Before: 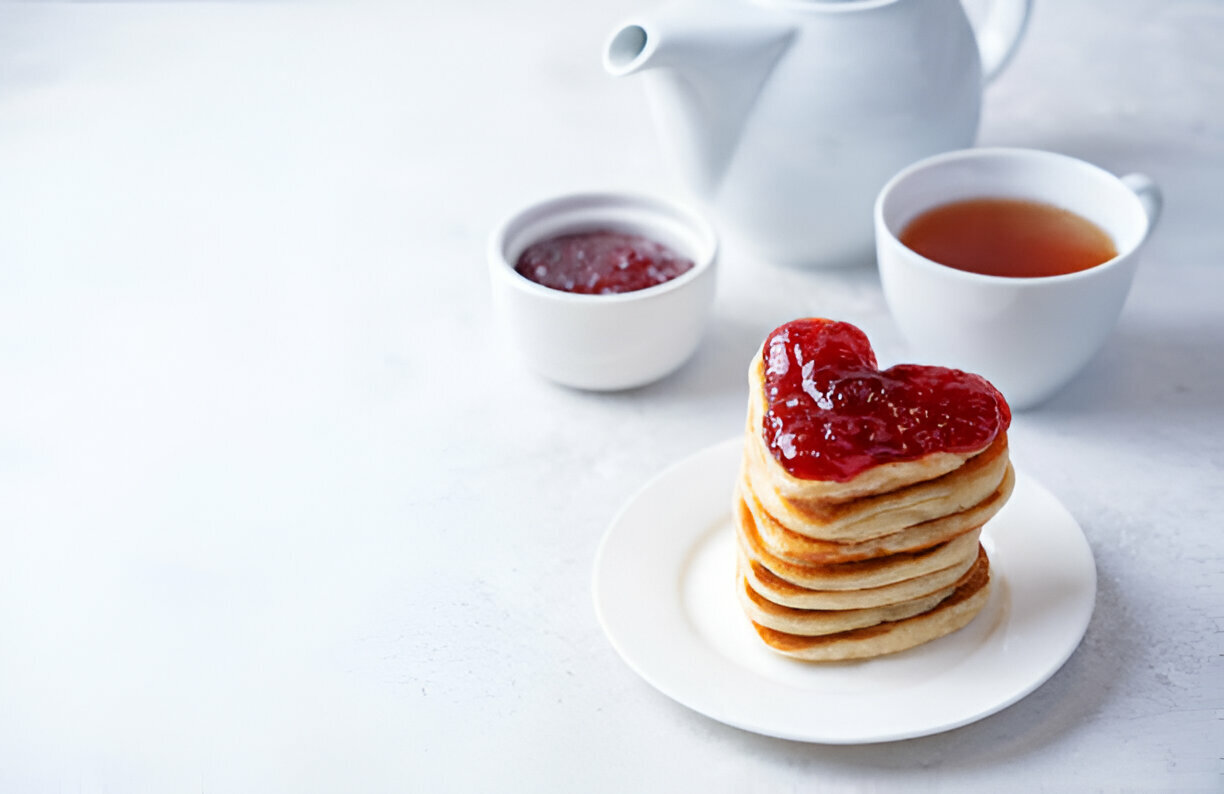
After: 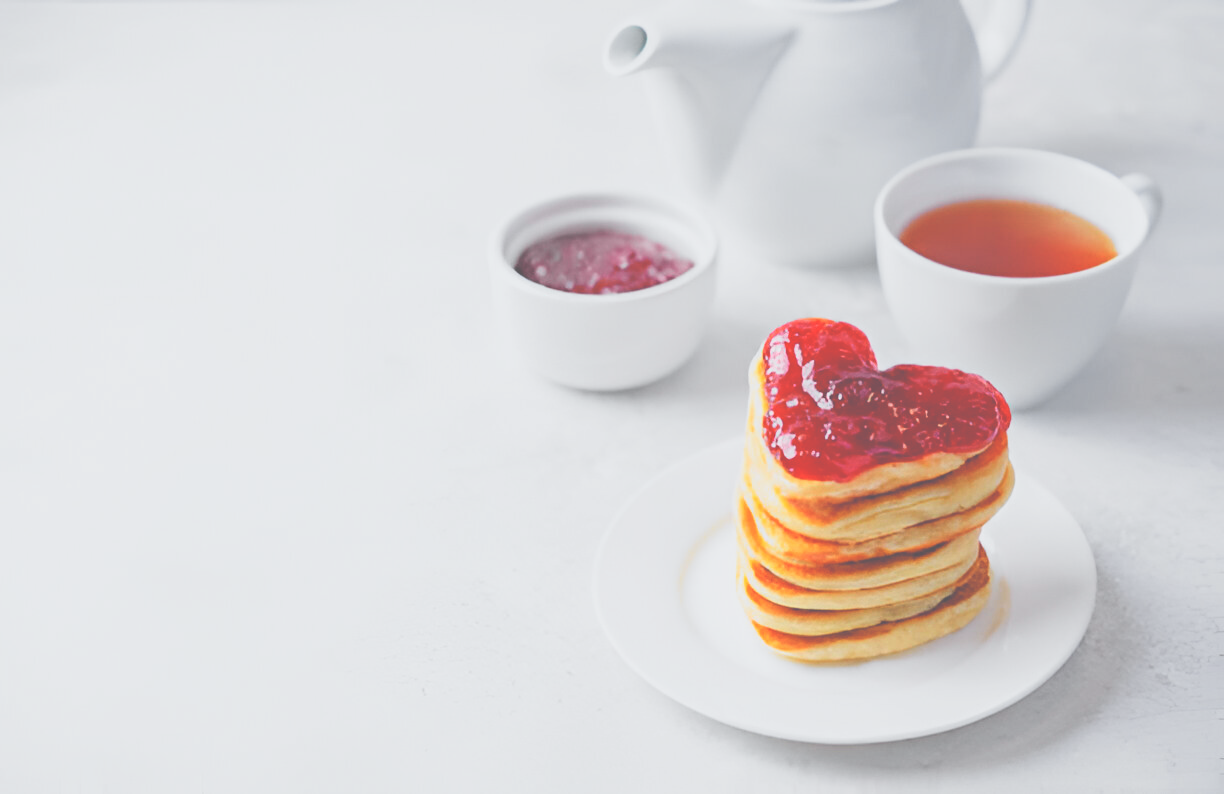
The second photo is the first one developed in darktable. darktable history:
rgb levels: preserve colors sum RGB, levels [[0.038, 0.433, 0.934], [0, 0.5, 1], [0, 0.5, 1]]
tone curve: curves: ch0 [(0, 0) (0.071, 0.047) (0.266, 0.26) (0.491, 0.552) (0.753, 0.818) (1, 0.983)]; ch1 [(0, 0) (0.346, 0.307) (0.408, 0.369) (0.463, 0.443) (0.482, 0.493) (0.502, 0.5) (0.517, 0.518) (0.55, 0.573) (0.597, 0.641) (0.651, 0.709) (1, 1)]; ch2 [(0, 0) (0.346, 0.34) (0.434, 0.46) (0.485, 0.494) (0.5, 0.494) (0.517, 0.506) (0.535, 0.545) (0.583, 0.634) (0.625, 0.686) (1, 1)], color space Lab, independent channels, preserve colors none
exposure: black level correction -0.062, exposure -0.05 EV, compensate highlight preservation false
